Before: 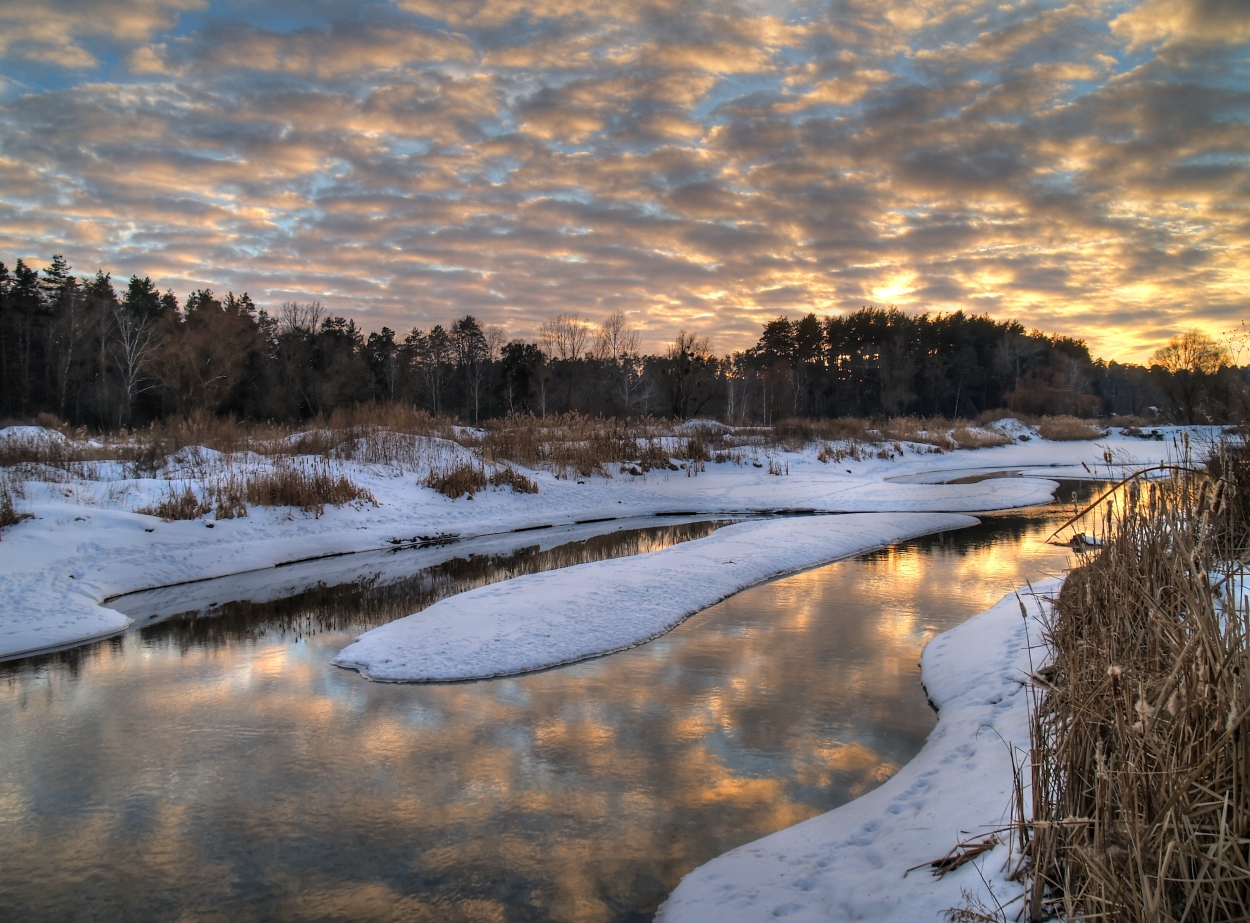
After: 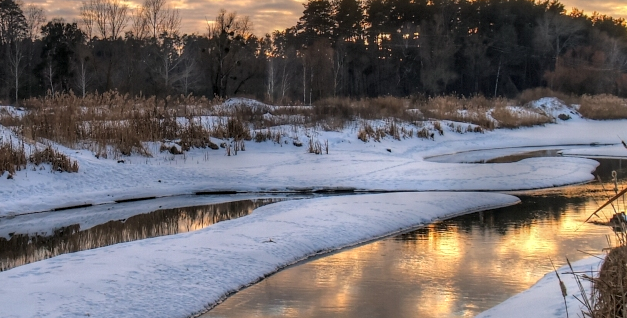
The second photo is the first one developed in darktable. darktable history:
shadows and highlights: shadows 25.75, highlights -25.36, highlights color adjustment 73.43%
local contrast: on, module defaults
crop: left 36.821%, top 34.83%, right 12.992%, bottom 30.706%
